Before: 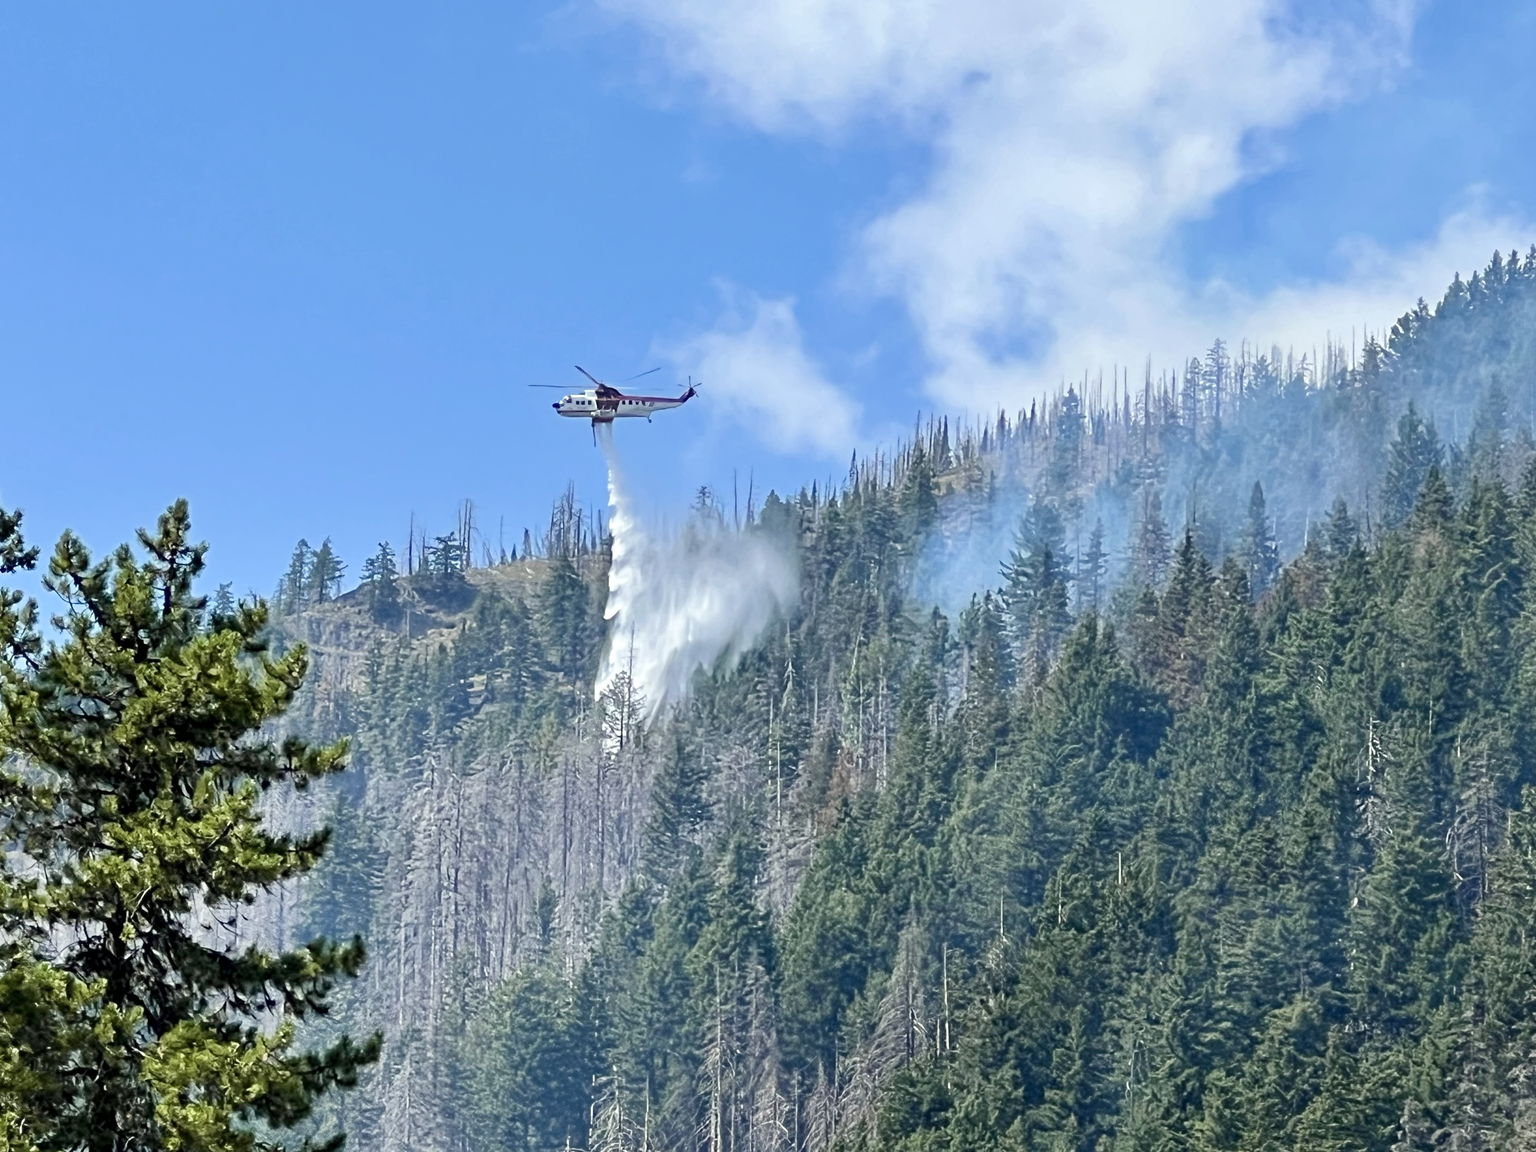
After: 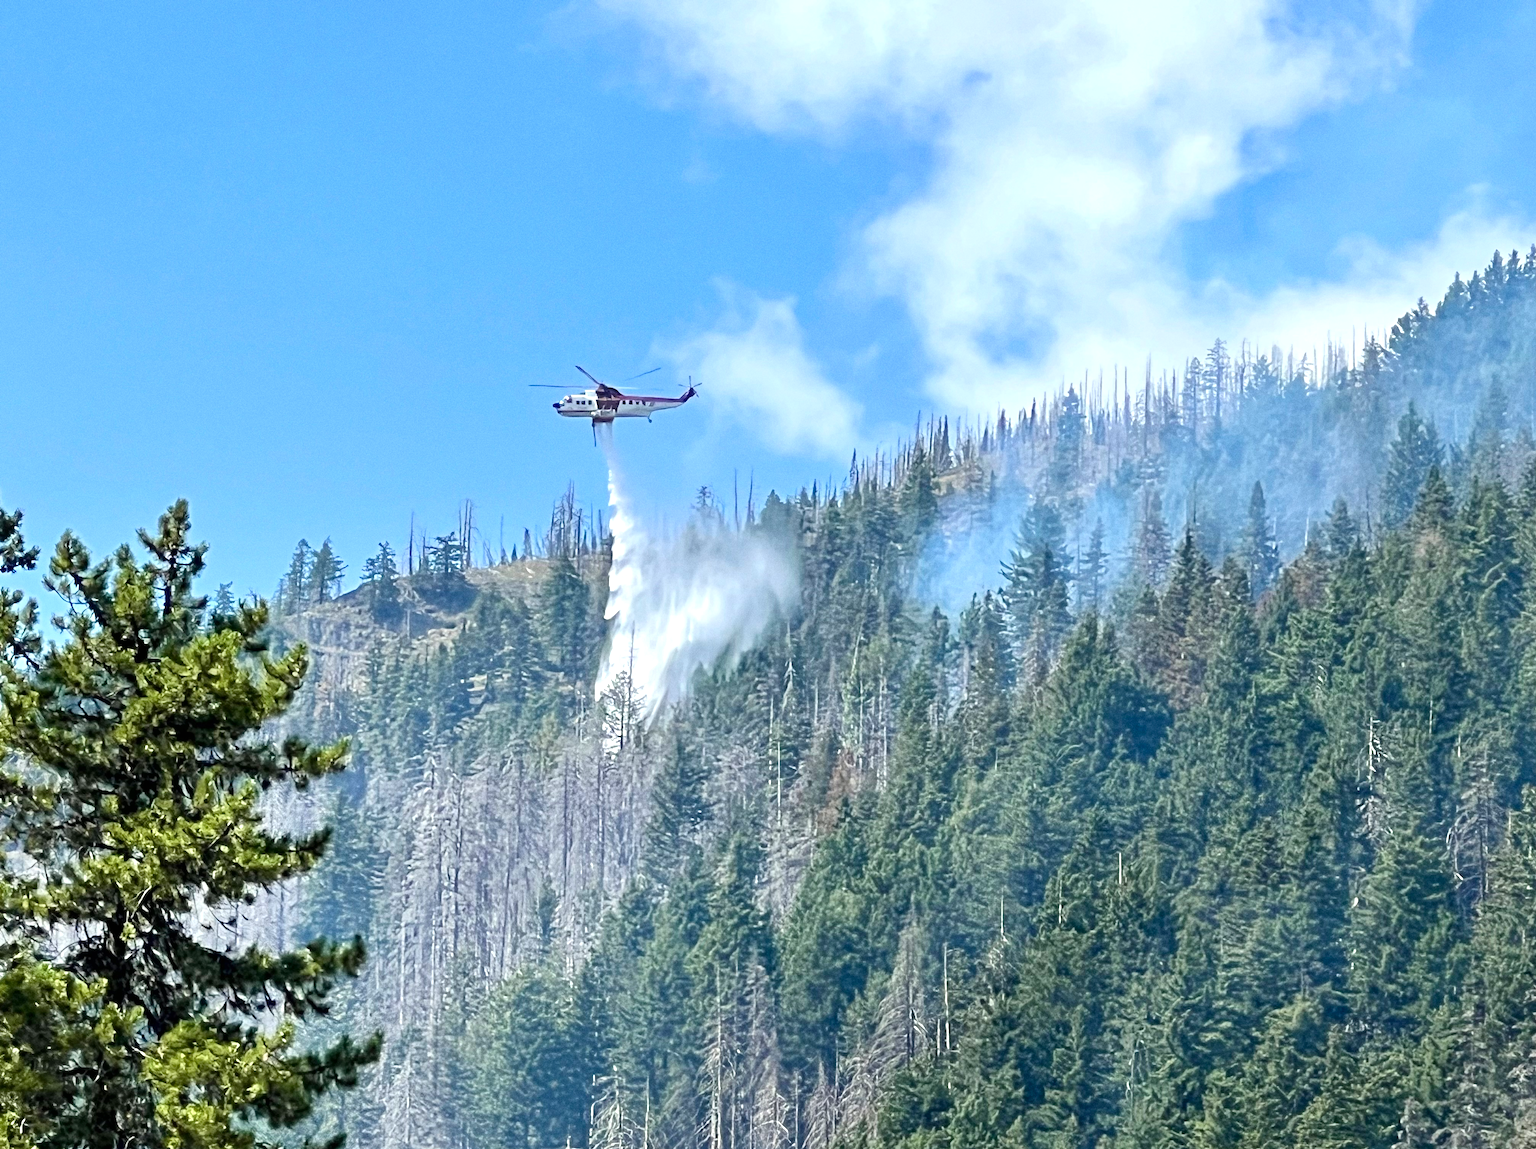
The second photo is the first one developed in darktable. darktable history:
crop: top 0.05%, bottom 0.098%
exposure: black level correction 0, exposure 0.4 EV, compensate exposure bias true, compensate highlight preservation false
grain: coarseness 0.09 ISO
